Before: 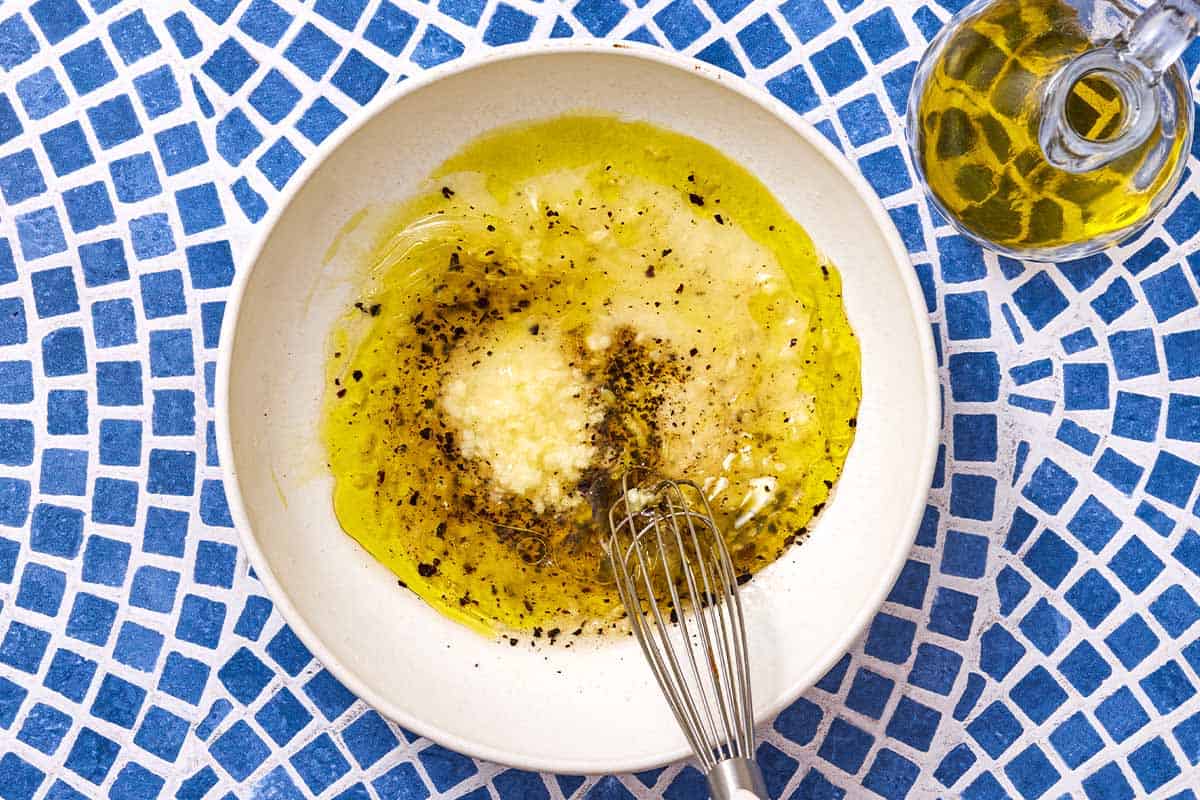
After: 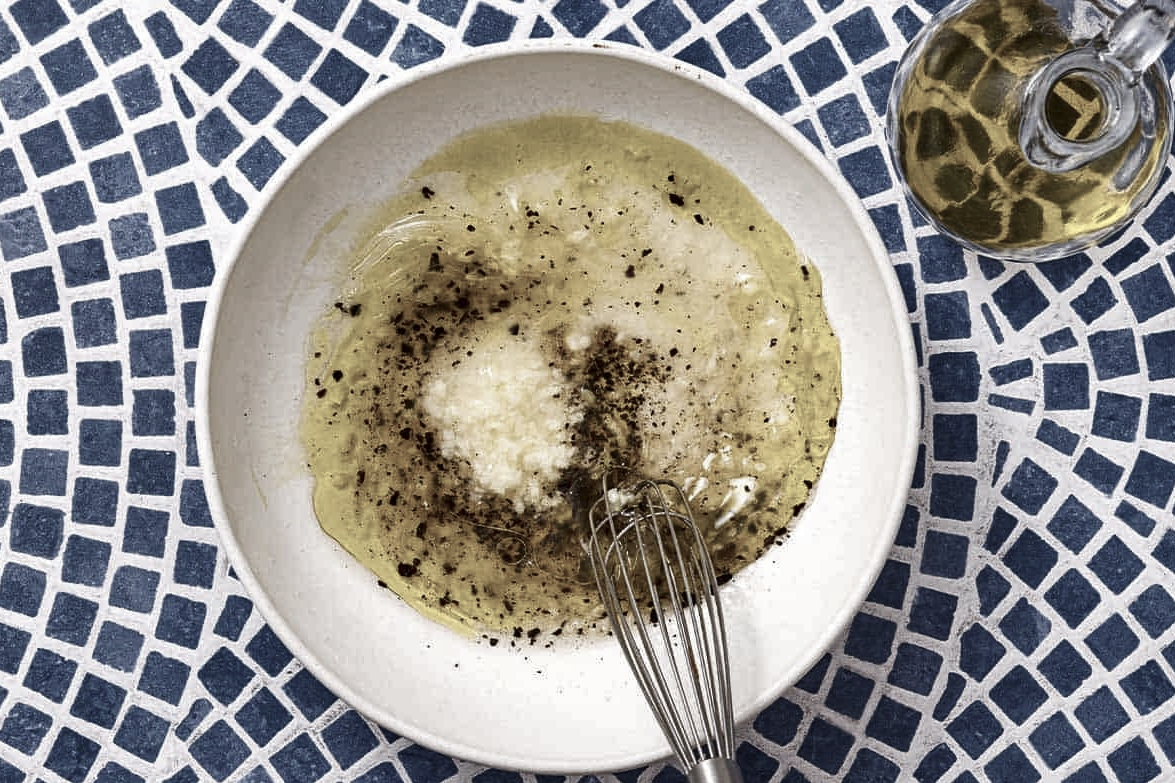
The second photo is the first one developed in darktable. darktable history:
contrast brightness saturation: brightness -0.25, saturation 0.2
color correction: saturation 0.3
crop: left 1.743%, right 0.268%, bottom 2.011%
